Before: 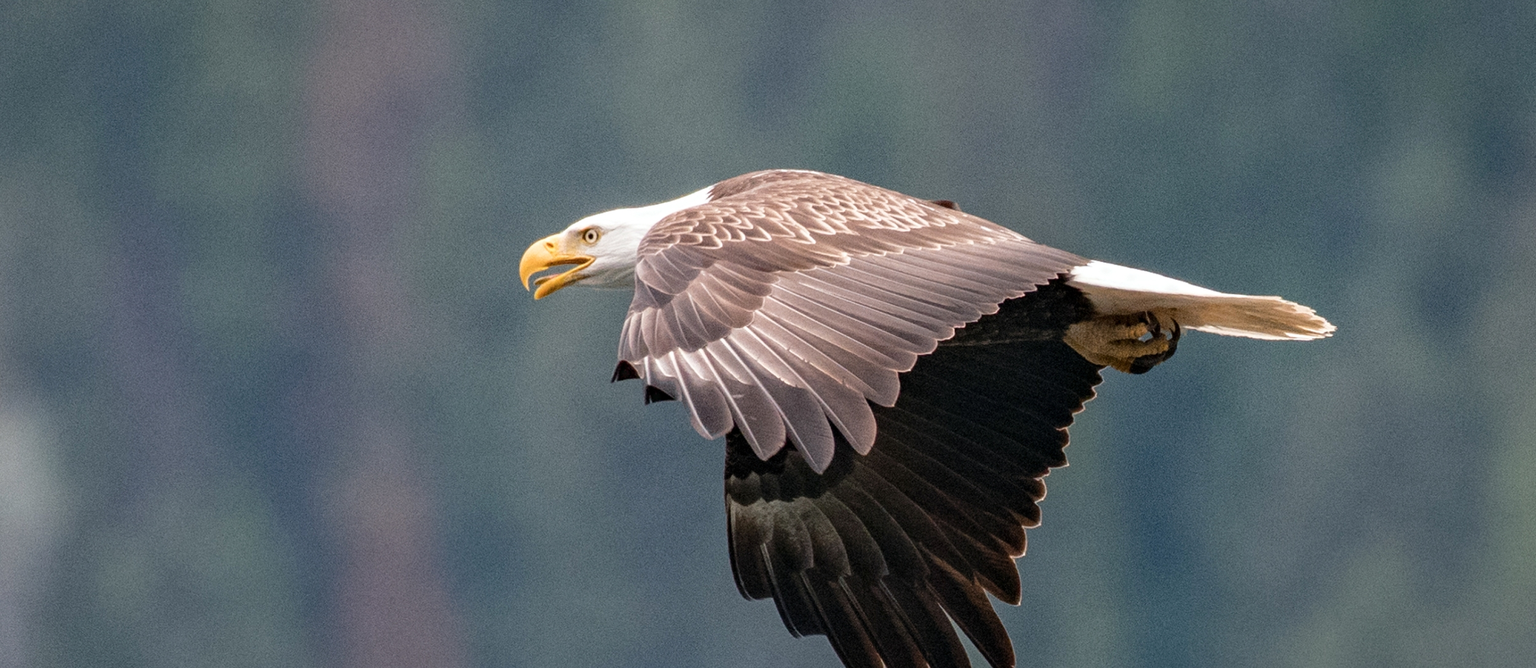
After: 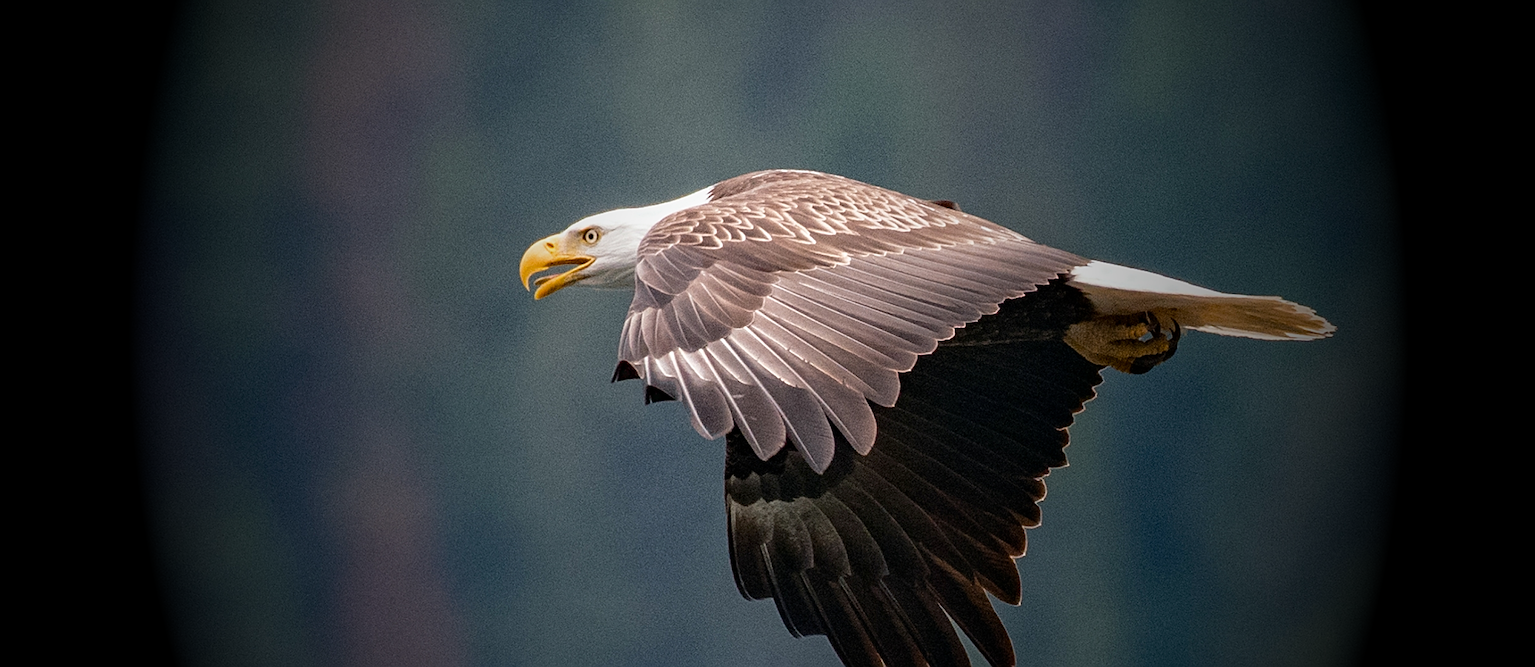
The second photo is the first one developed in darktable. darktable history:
vignetting: fall-off start 15.9%, fall-off radius 100%, brightness -1, saturation 0.5, width/height ratio 0.719
contrast brightness saturation: contrast 0.03, brightness -0.04
sharpen: on, module defaults
